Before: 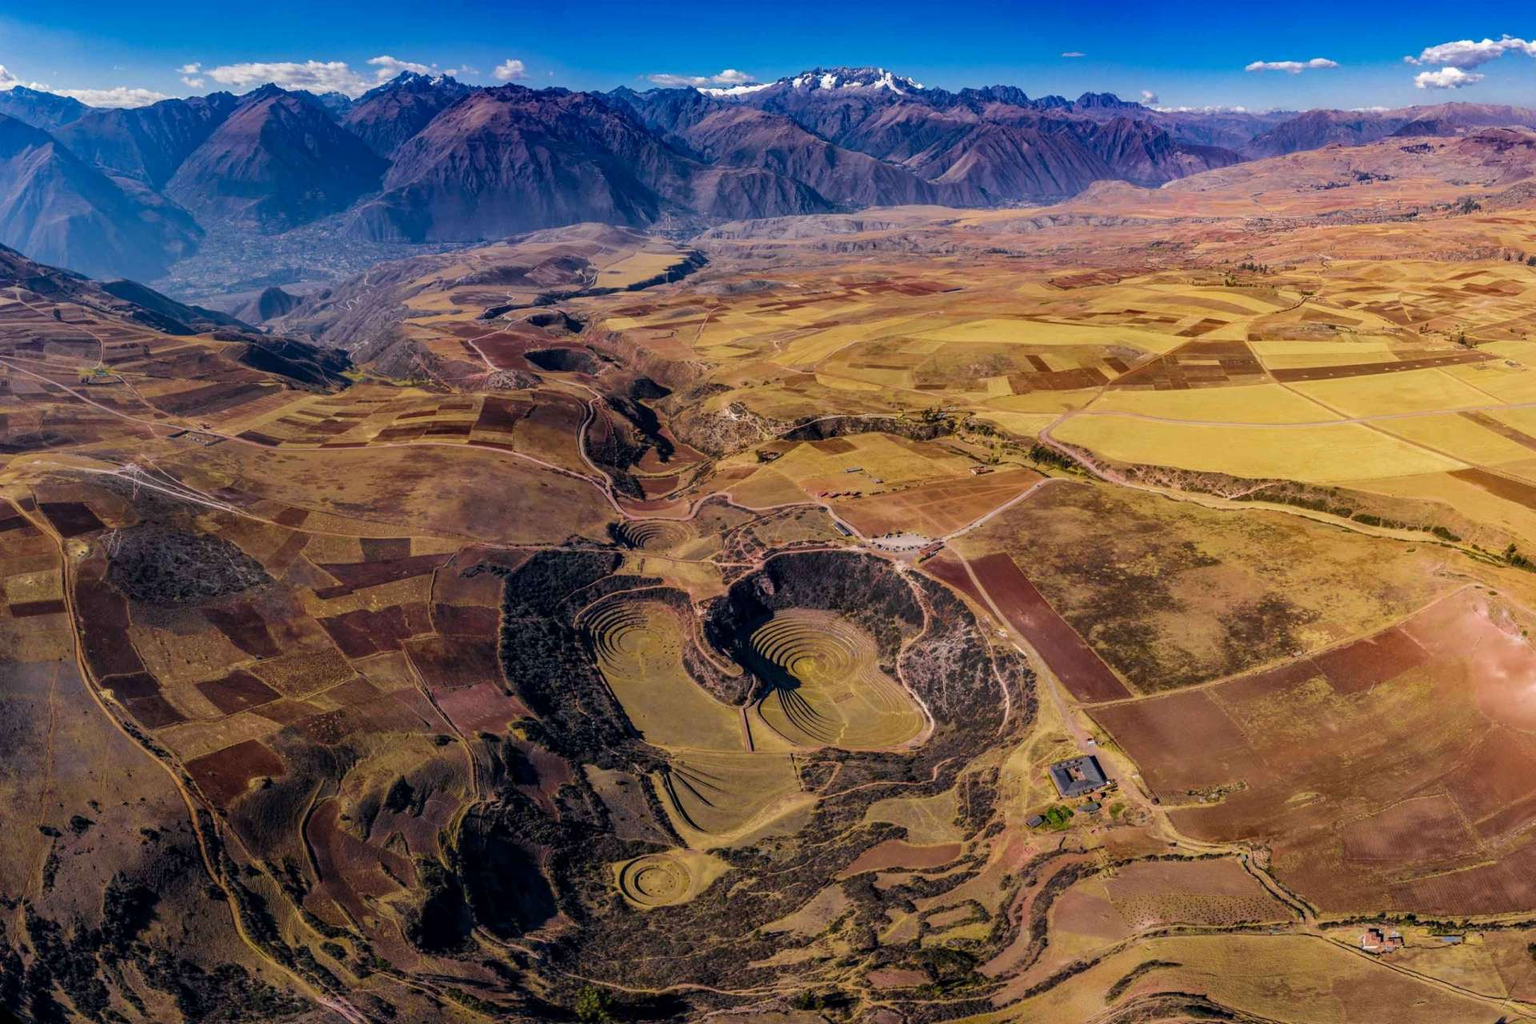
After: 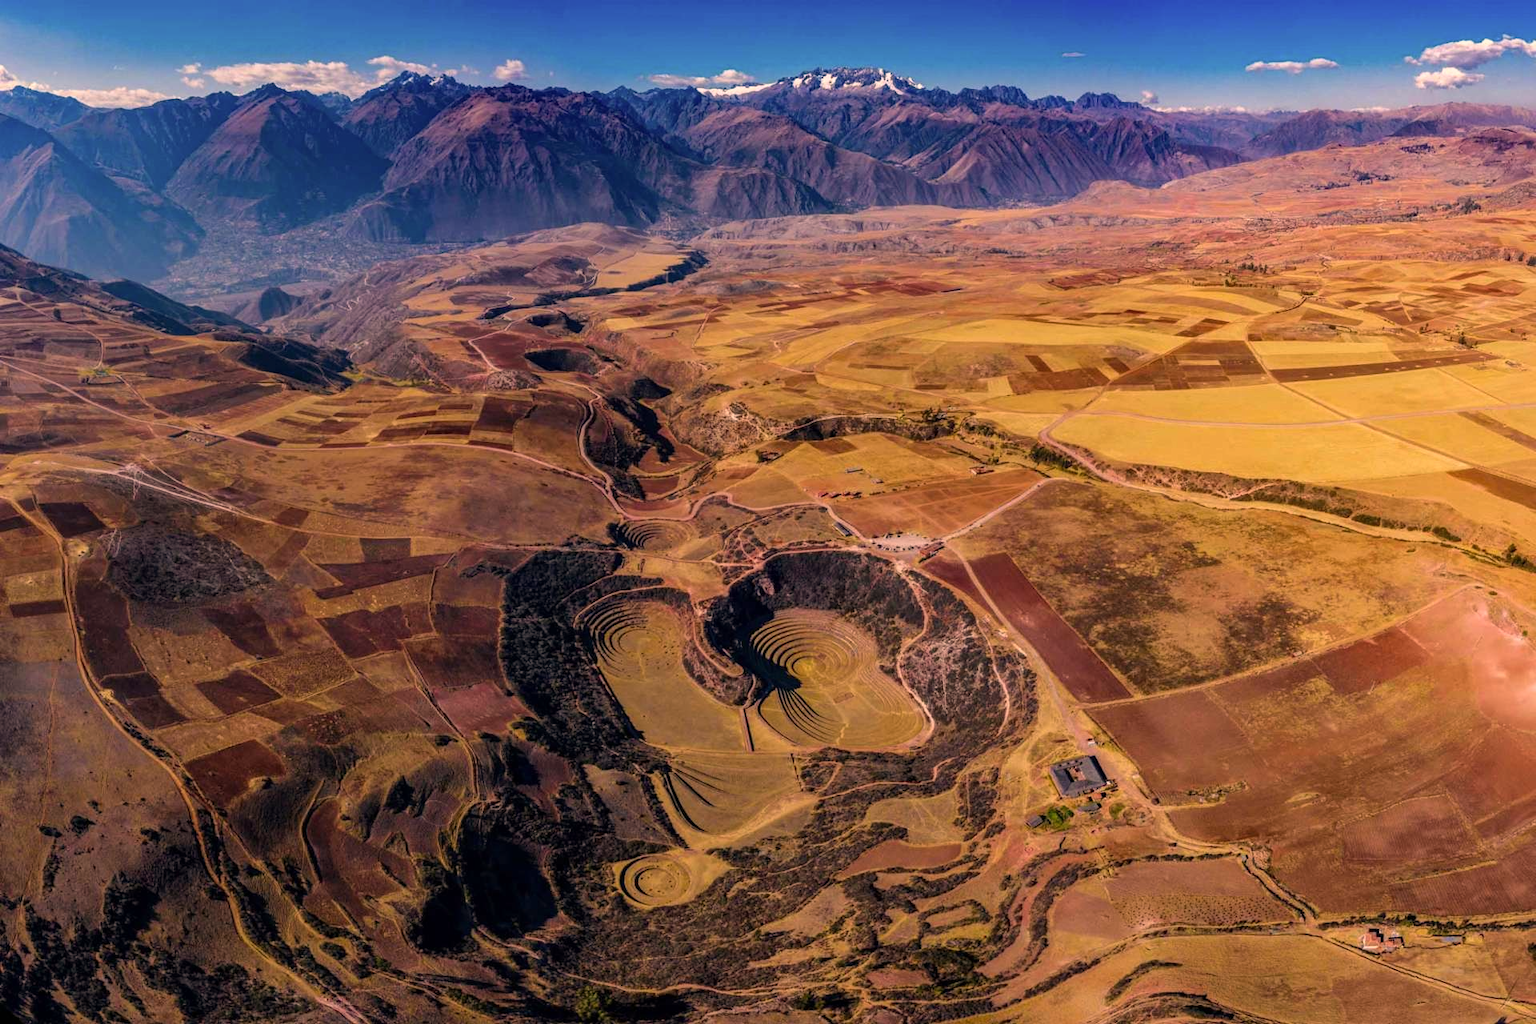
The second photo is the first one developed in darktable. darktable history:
white balance: red 1.045, blue 0.932
color correction: highlights a* 12.23, highlights b* 5.41
